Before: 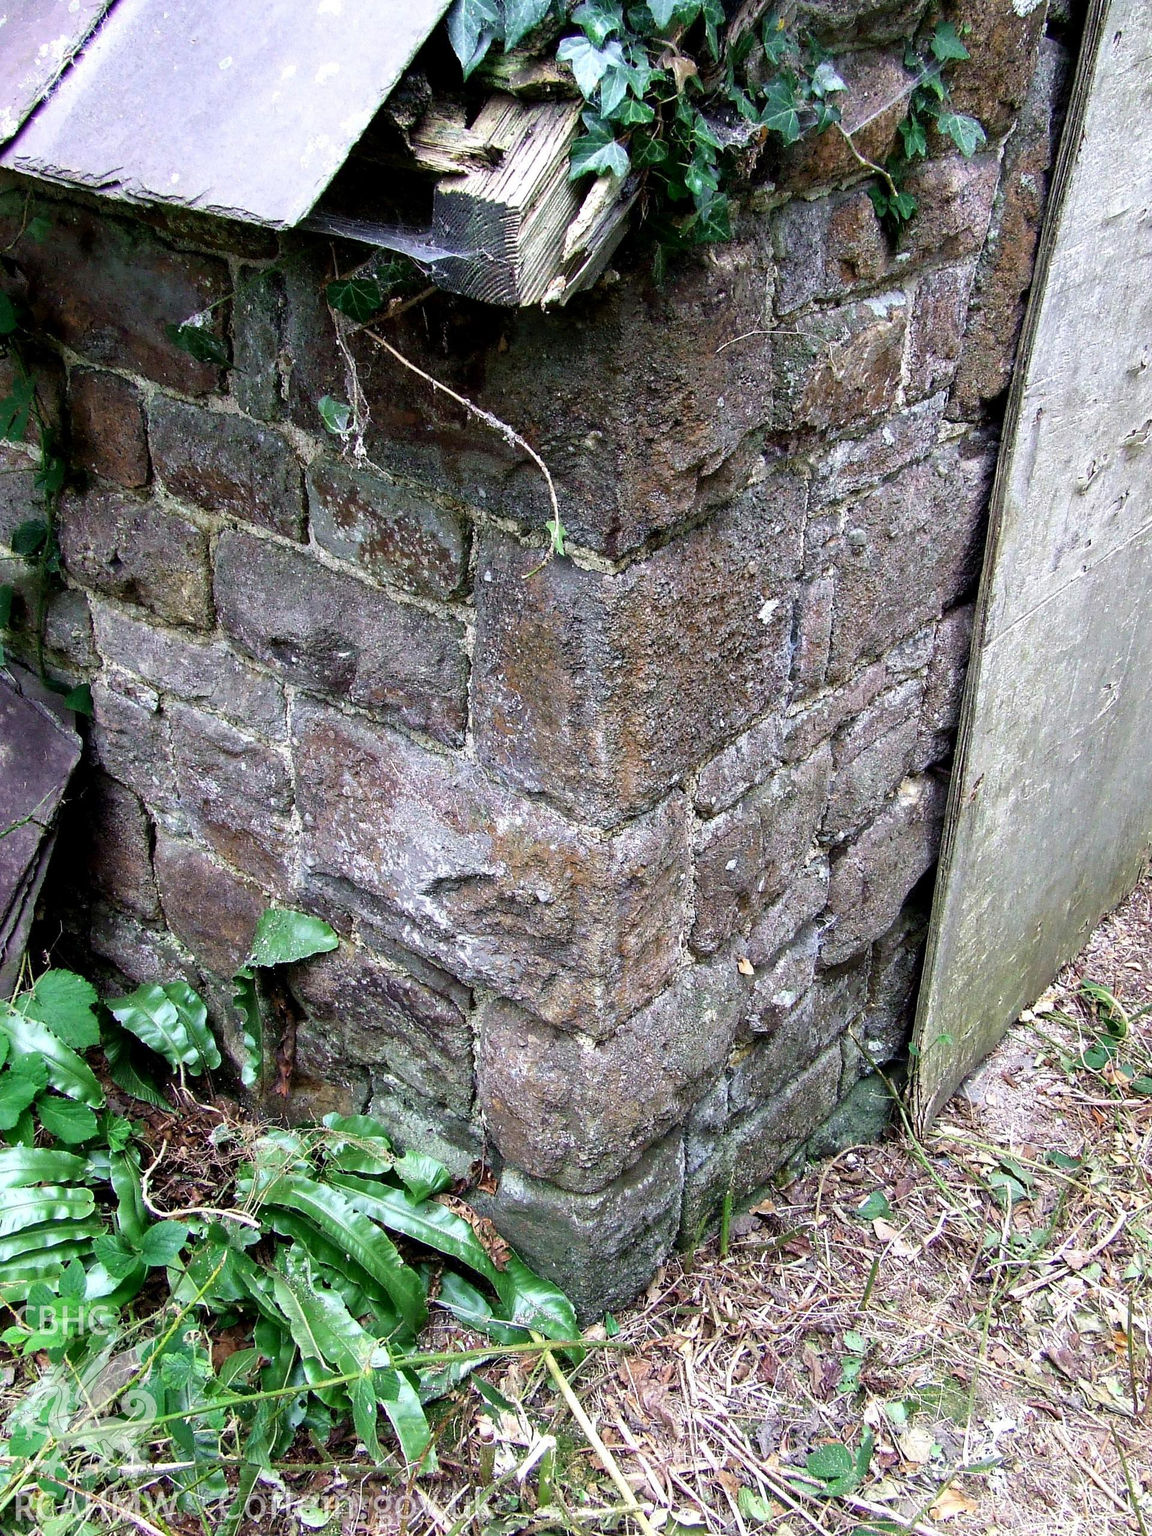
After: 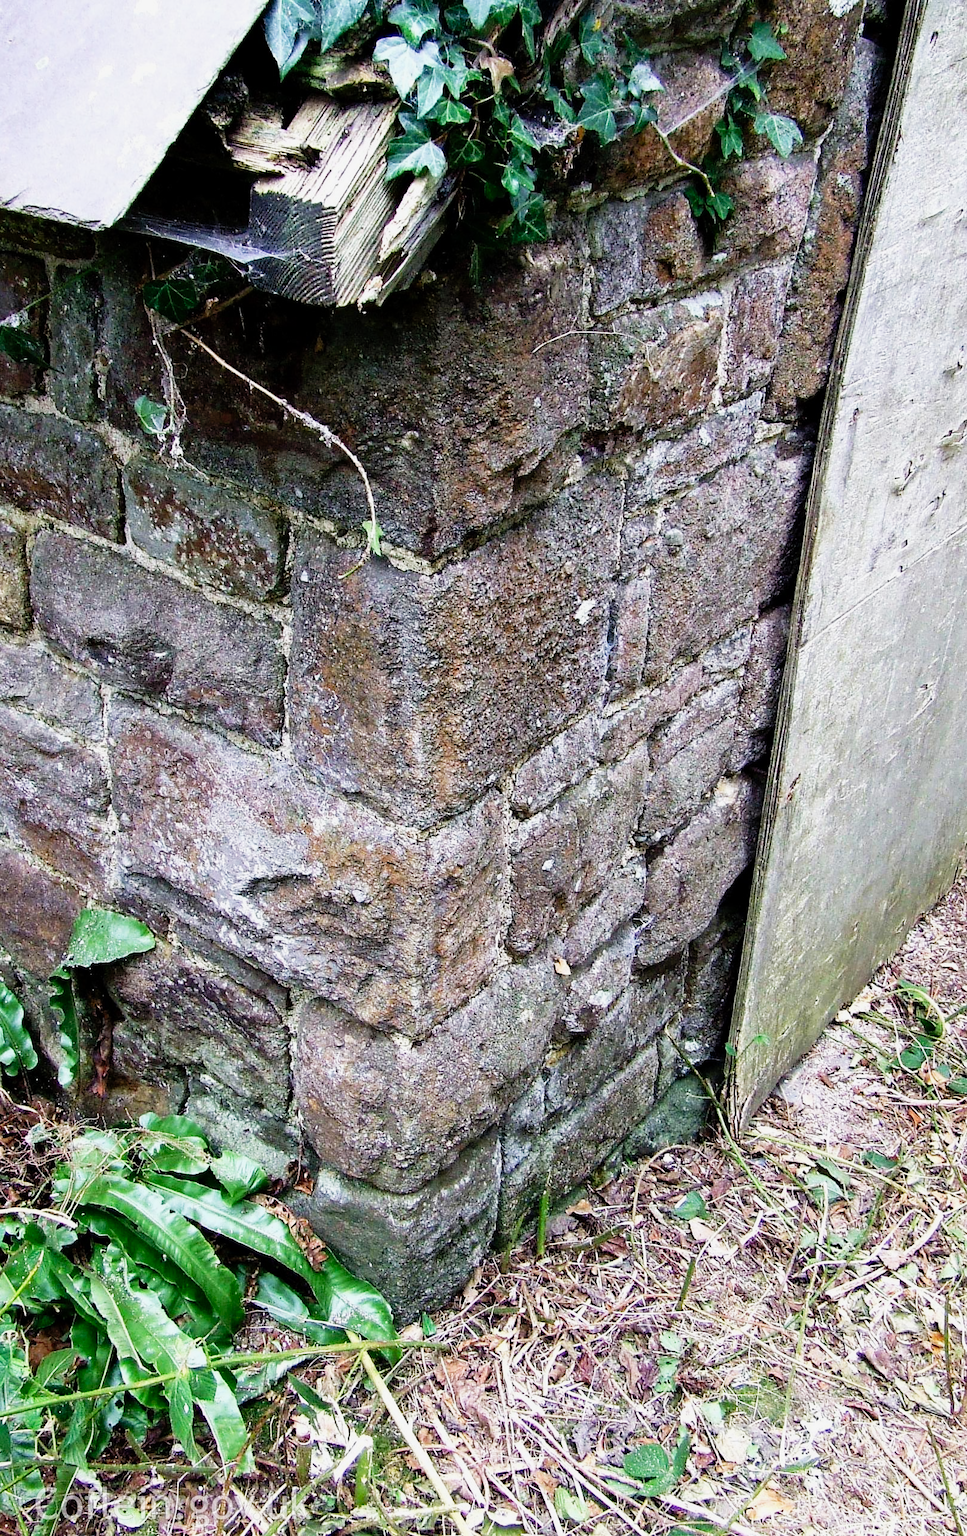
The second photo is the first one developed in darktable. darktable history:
crop: left 15.975%
tone curve: curves: ch0 [(0, 0) (0.128, 0.068) (0.292, 0.274) (0.46, 0.482) (0.653, 0.717) (0.819, 0.869) (0.998, 0.969)]; ch1 [(0, 0) (0.384, 0.365) (0.463, 0.45) (0.486, 0.486) (0.503, 0.504) (0.517, 0.517) (0.549, 0.572) (0.583, 0.615) (0.672, 0.699) (0.774, 0.817) (1, 1)]; ch2 [(0, 0) (0.374, 0.344) (0.446, 0.443) (0.494, 0.5) (0.527, 0.529) (0.565, 0.591) (0.644, 0.682) (1, 1)], preserve colors none
